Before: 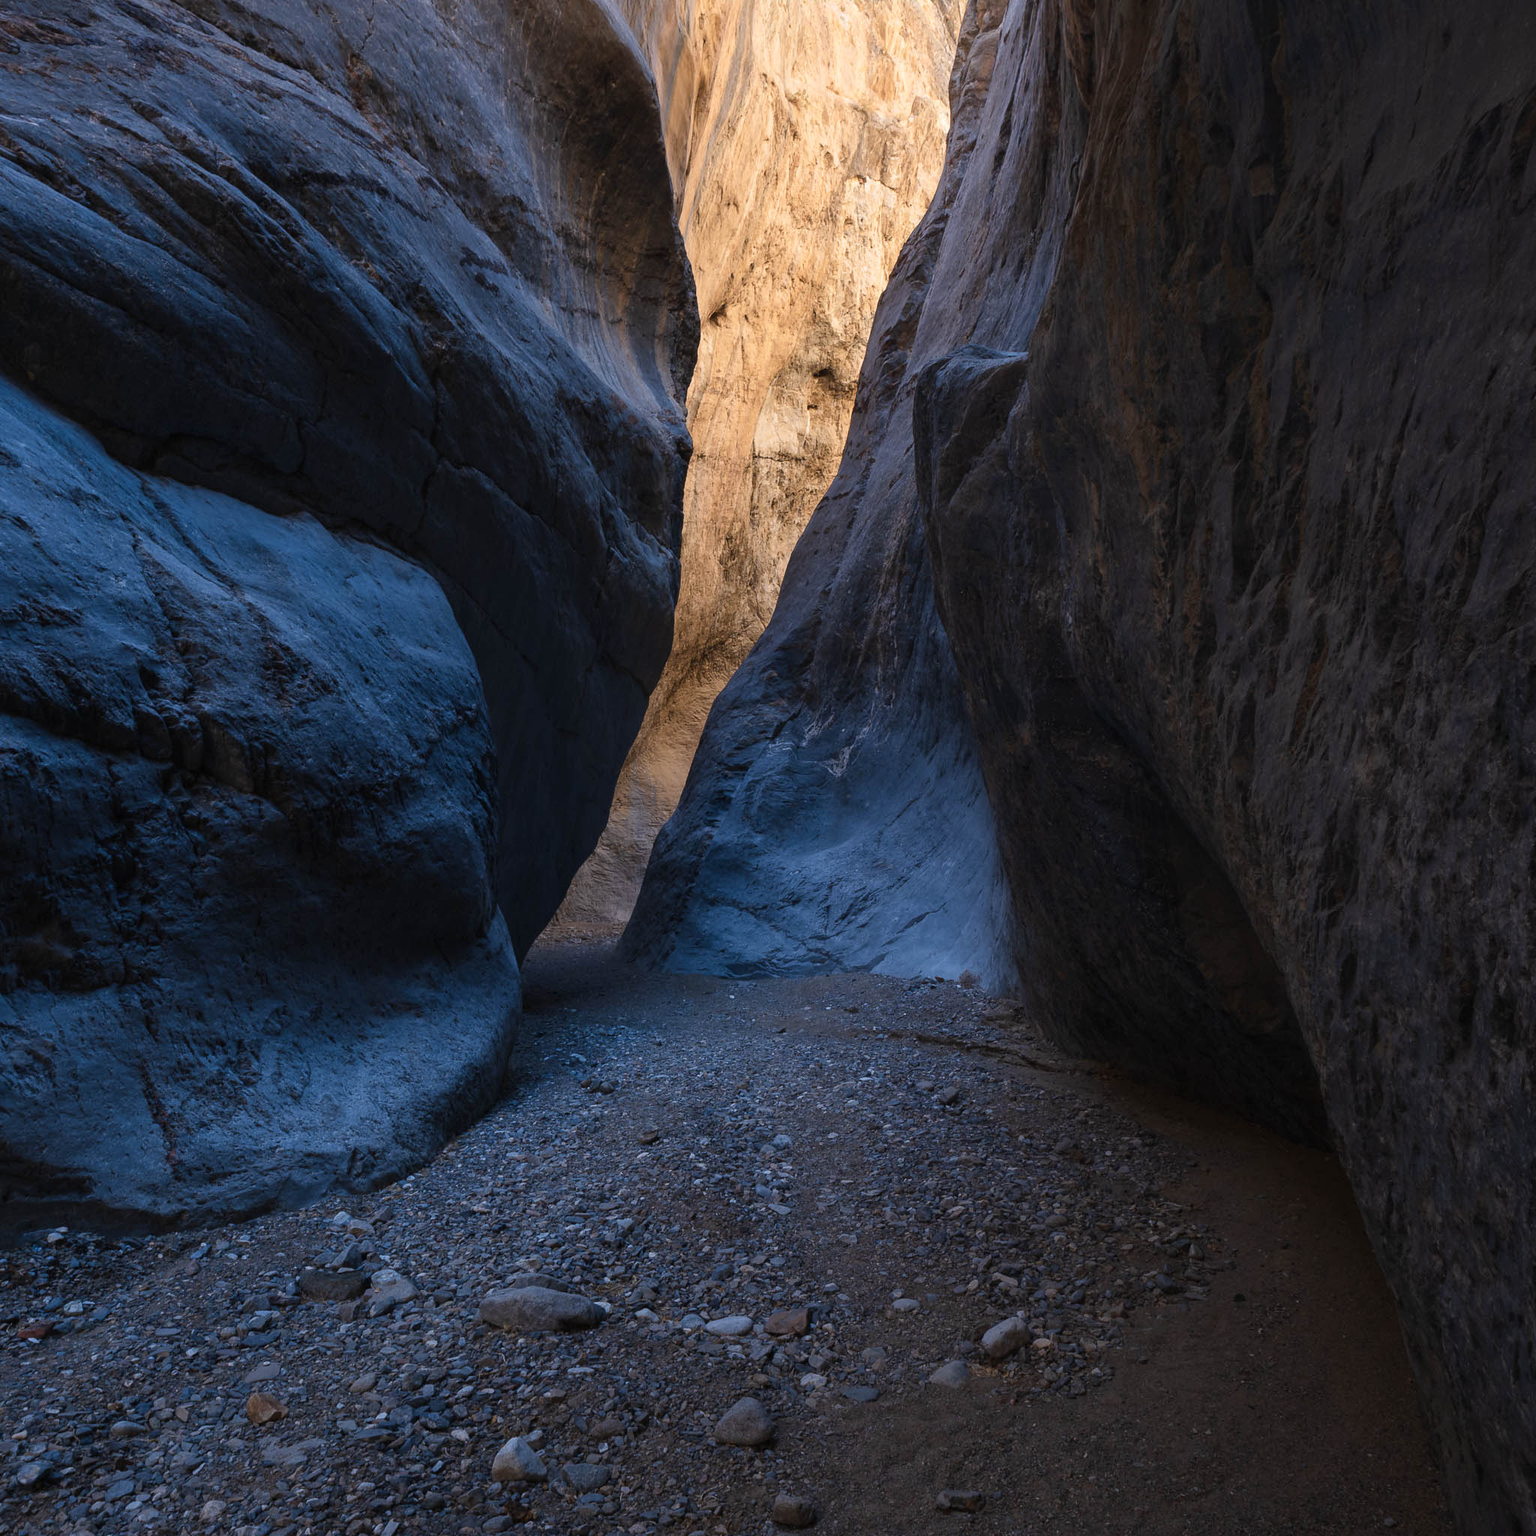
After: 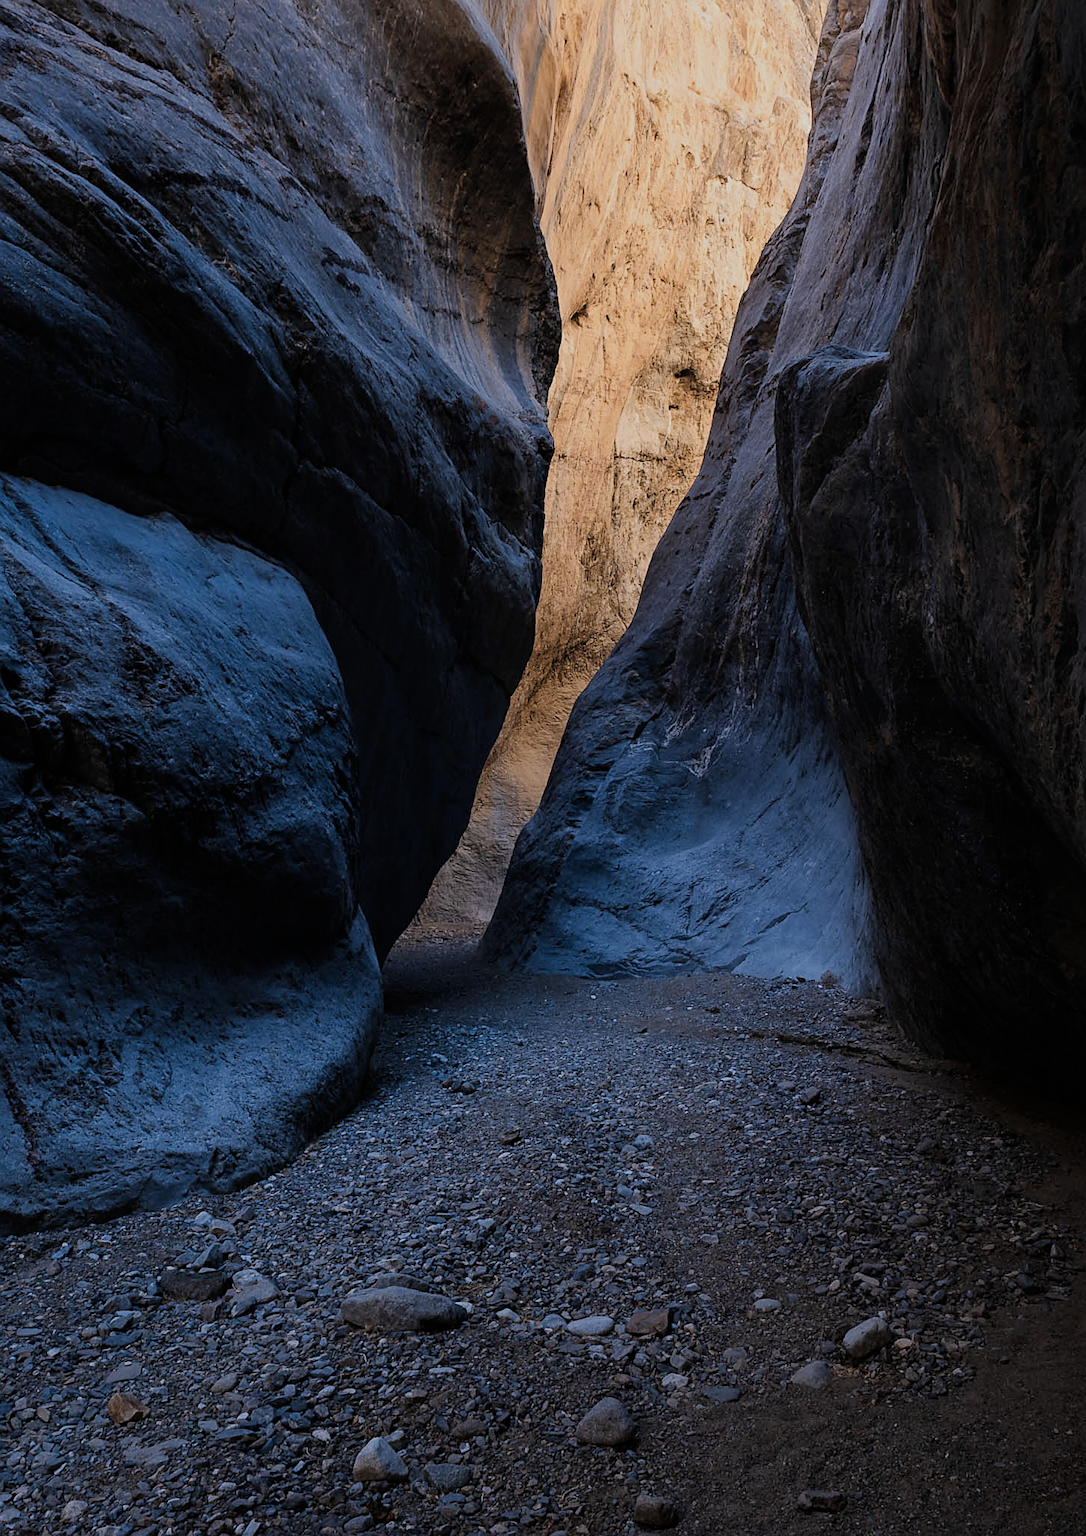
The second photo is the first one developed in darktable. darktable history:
sharpen: on, module defaults
color balance rgb: global vibrance 0.5%
filmic rgb: black relative exposure -7.65 EV, white relative exposure 4.56 EV, hardness 3.61
crop and rotate: left 9.061%, right 20.142%
